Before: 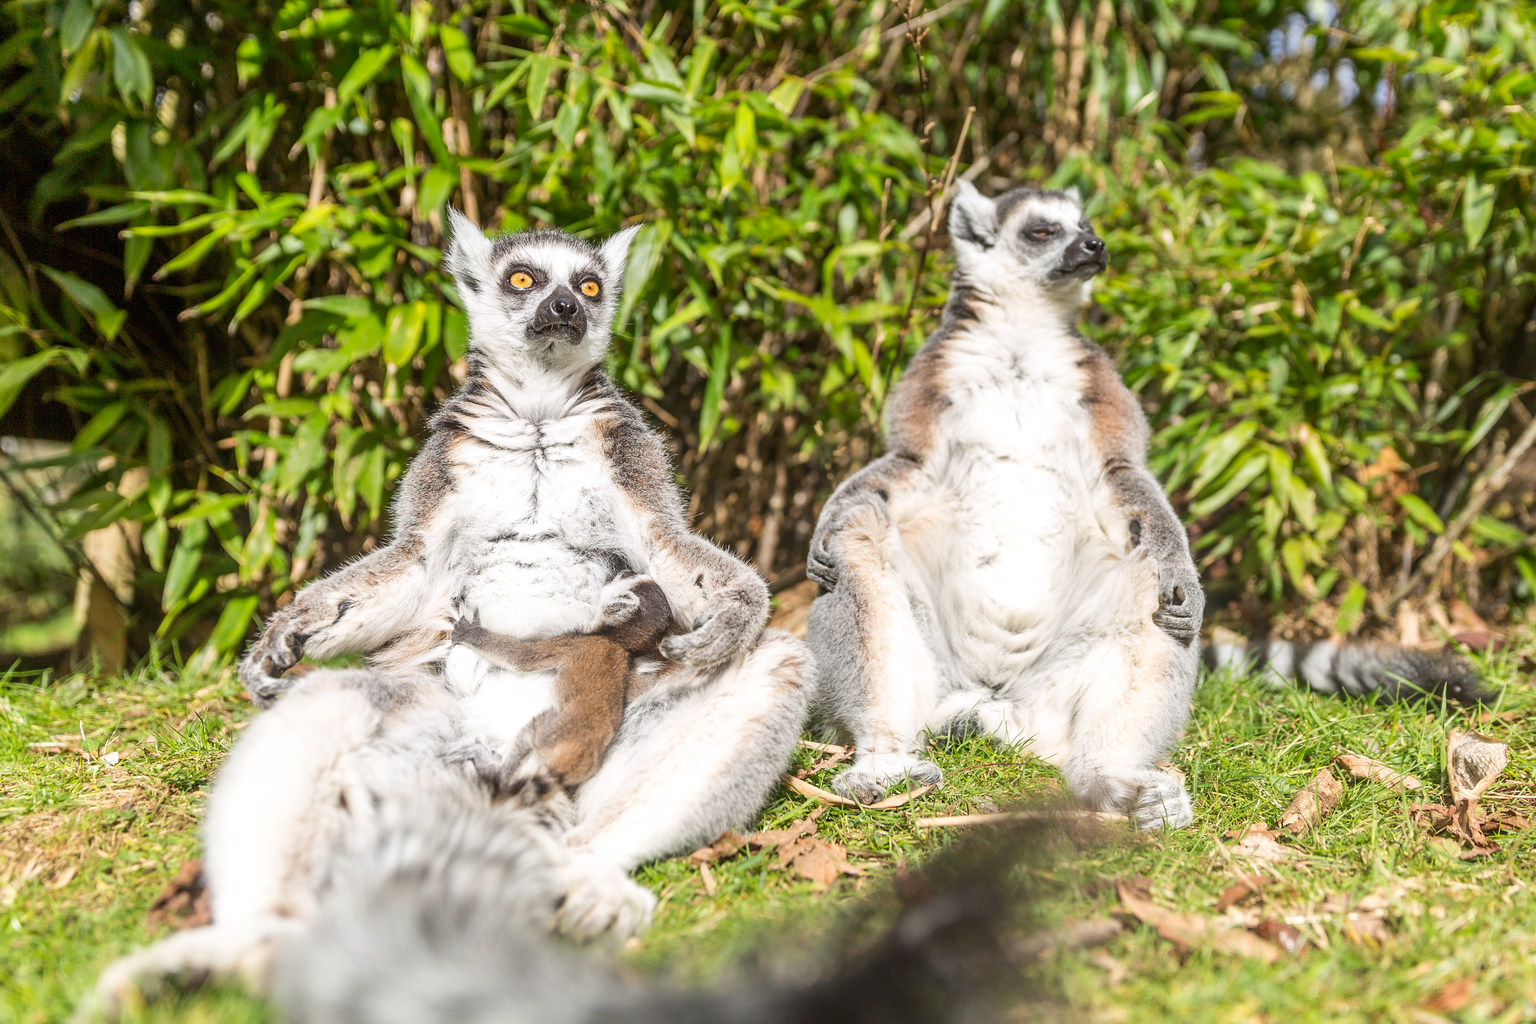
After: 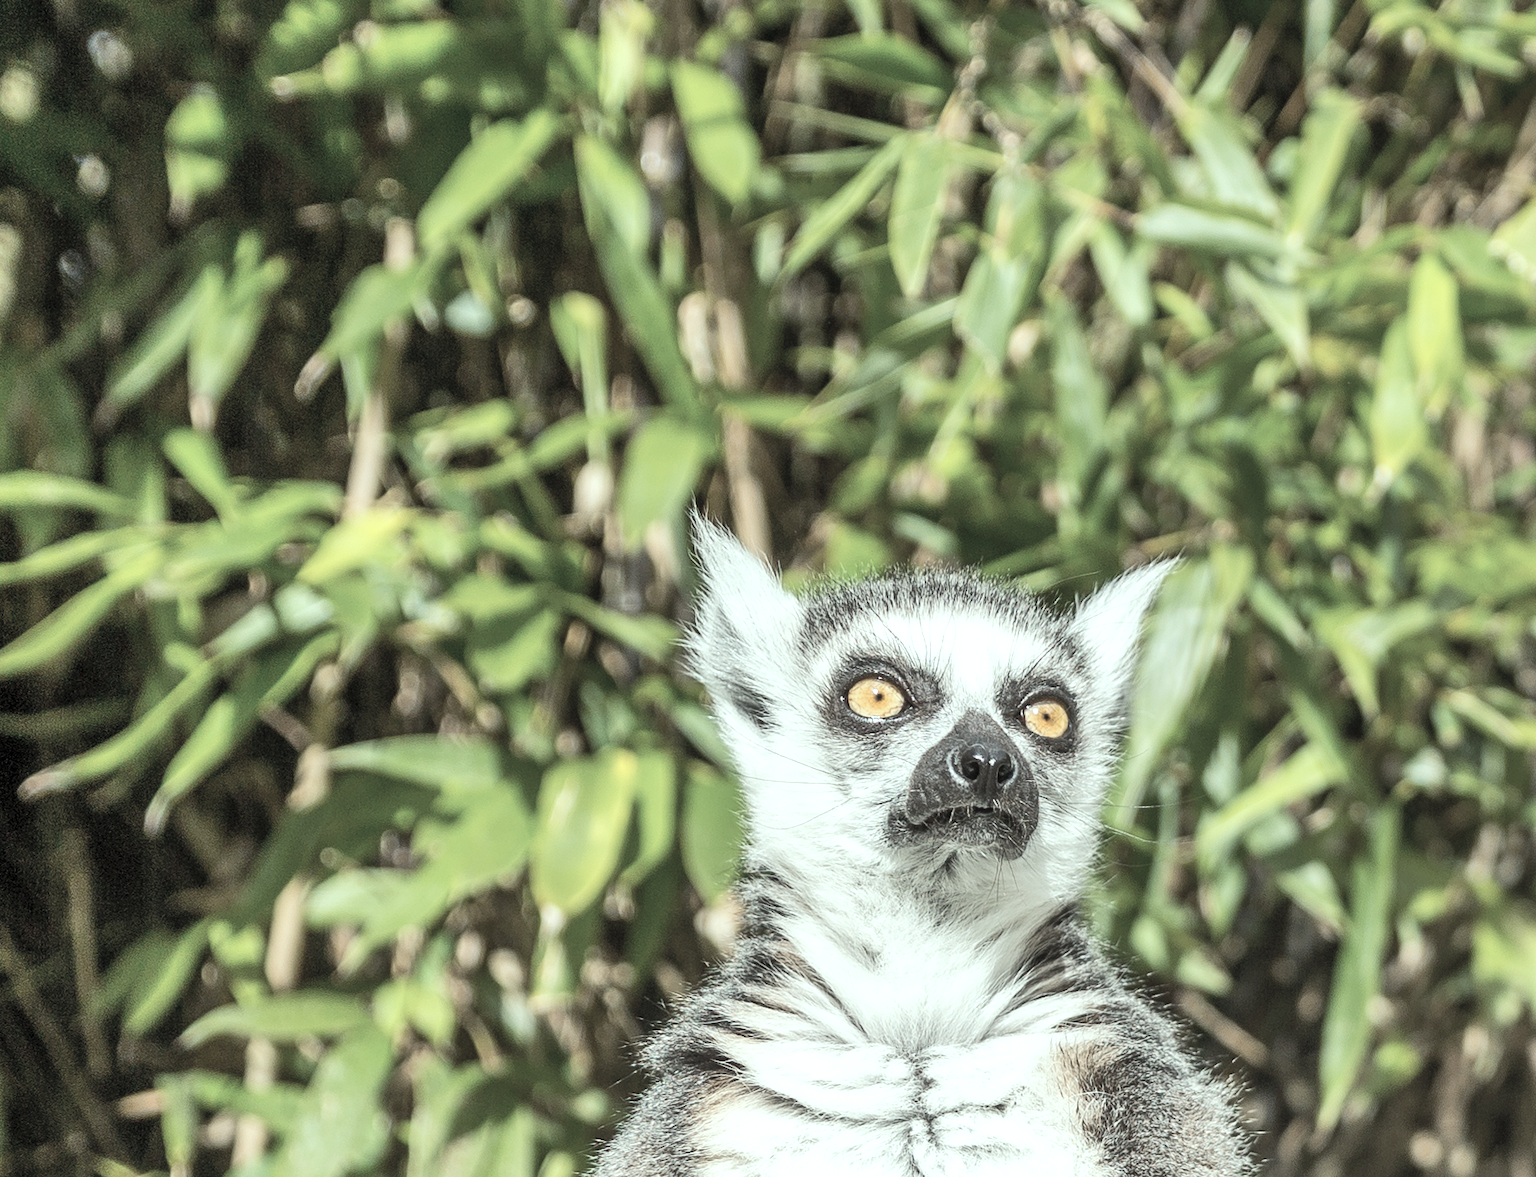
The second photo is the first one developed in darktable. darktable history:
shadows and highlights: shadows 30.85, highlights 1.92, shadows color adjustment 97.99%, highlights color adjustment 58.79%, soften with gaussian
contrast brightness saturation: brightness 0.183, saturation -0.508
exposure: exposure -0.157 EV, compensate exposure bias true, compensate highlight preservation false
tone equalizer: -8 EV -0.455 EV, -7 EV -0.379 EV, -6 EV -0.361 EV, -5 EV -0.237 EV, -3 EV 0.224 EV, -2 EV 0.361 EV, -1 EV 0.382 EV, +0 EV 0.432 EV, edges refinement/feathering 500, mask exposure compensation -1.57 EV, preserve details no
crop and rotate: left 11.095%, top 0.054%, right 48.777%, bottom 53.798%
color correction: highlights a* -6.87, highlights b* 0.733
